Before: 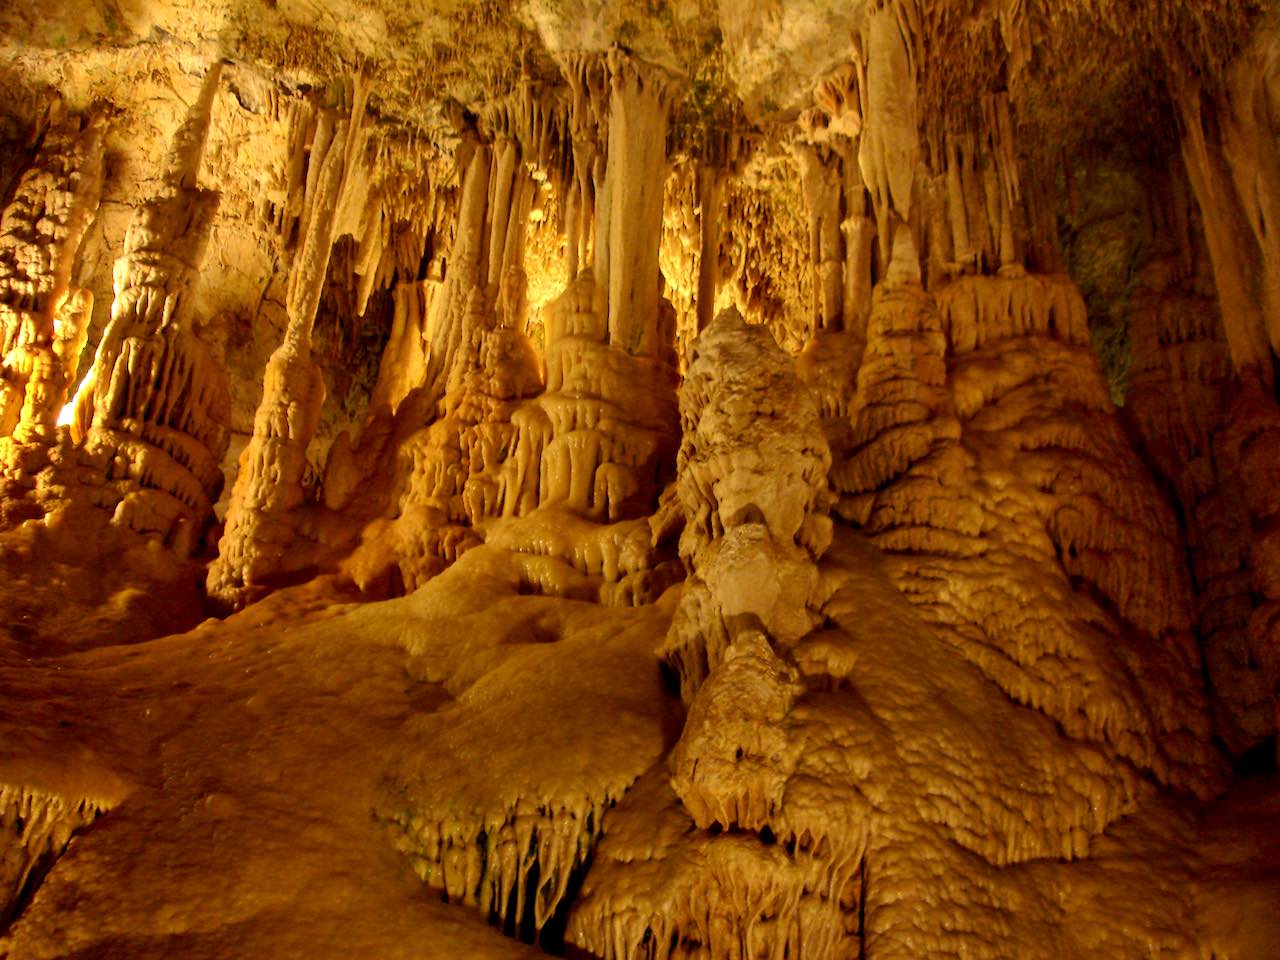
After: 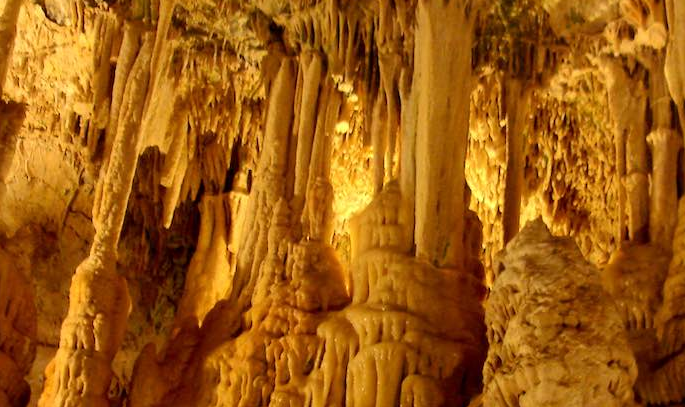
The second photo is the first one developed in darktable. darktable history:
crop: left 15.223%, top 9.246%, right 31.229%, bottom 48.298%
